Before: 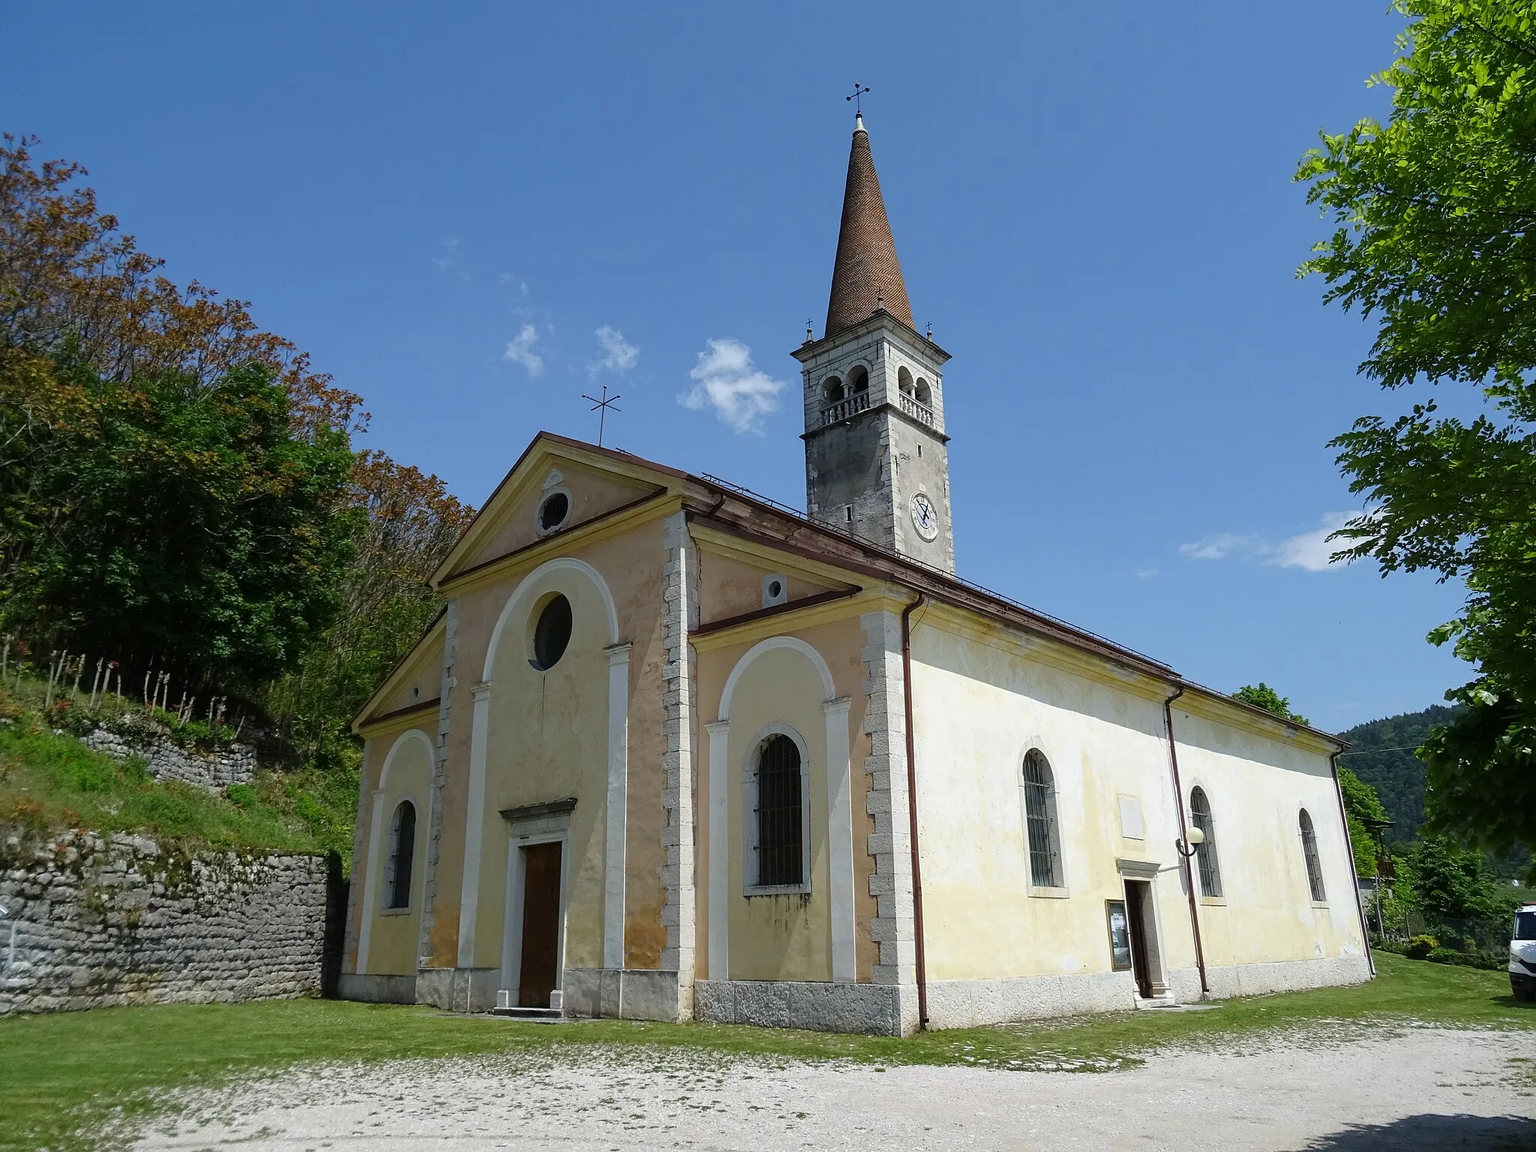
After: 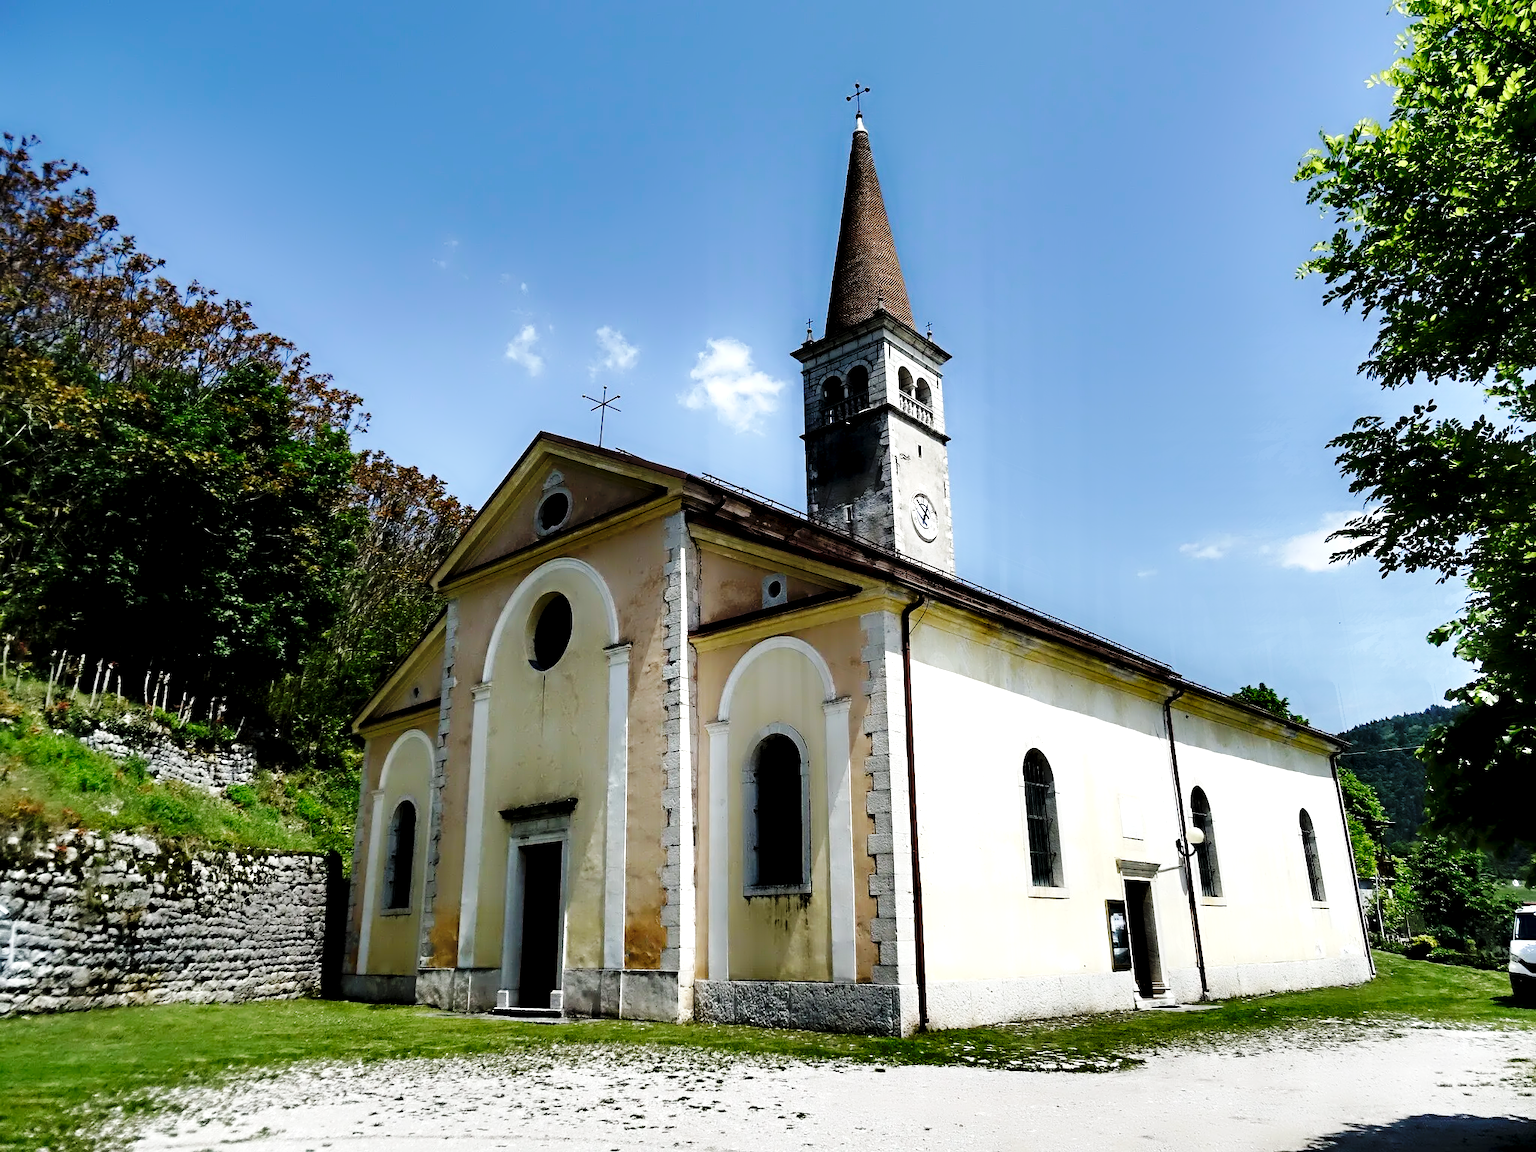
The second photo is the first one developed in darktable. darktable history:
base curve: curves: ch0 [(0, 0) (0.036, 0.025) (0.121, 0.166) (0.206, 0.329) (0.605, 0.79) (1, 1)], preserve colors none
contrast equalizer: y [[0.783, 0.666, 0.575, 0.77, 0.556, 0.501], [0.5 ×6], [0.5 ×6], [0, 0.02, 0.272, 0.399, 0.062, 0], [0 ×6]]
